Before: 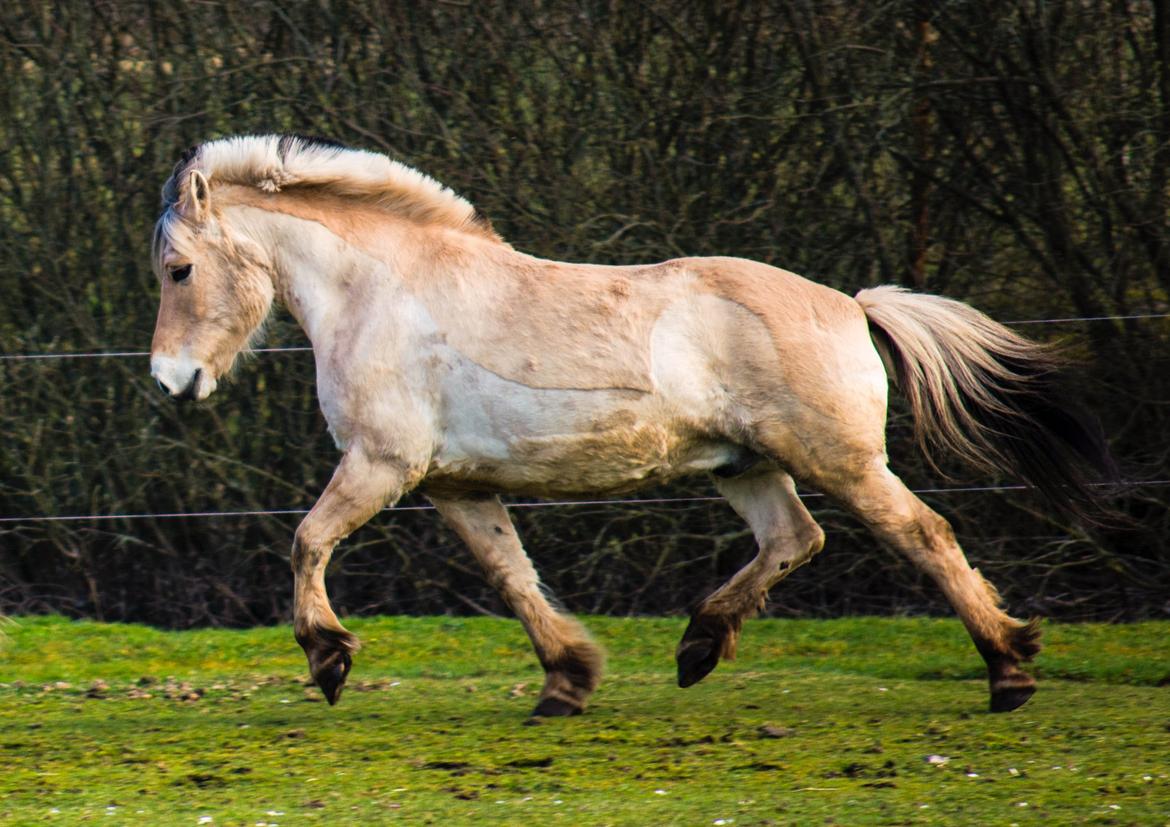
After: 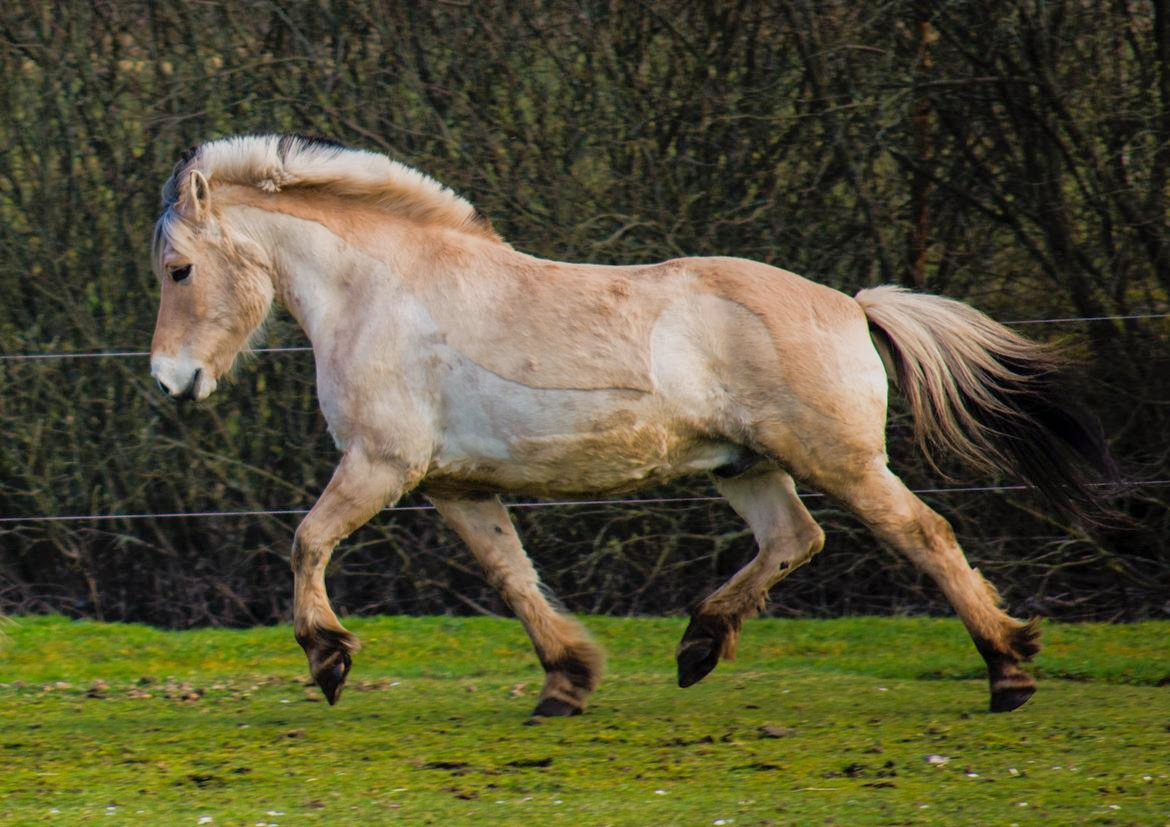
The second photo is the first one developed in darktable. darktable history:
tone equalizer: -8 EV 0.256 EV, -7 EV 0.411 EV, -6 EV 0.39 EV, -5 EV 0.265 EV, -3 EV -0.276 EV, -2 EV -0.447 EV, -1 EV -0.426 EV, +0 EV -0.271 EV, edges refinement/feathering 500, mask exposure compensation -1.57 EV, preserve details no
